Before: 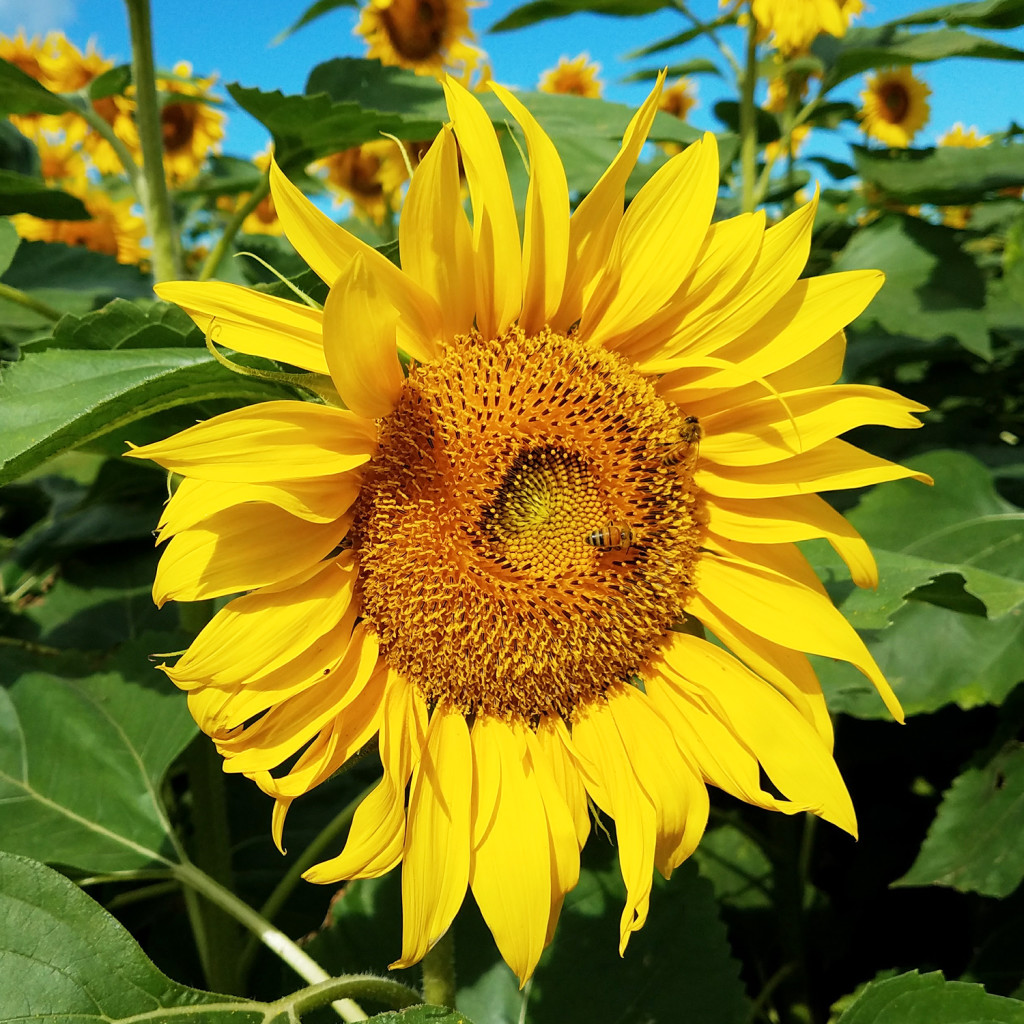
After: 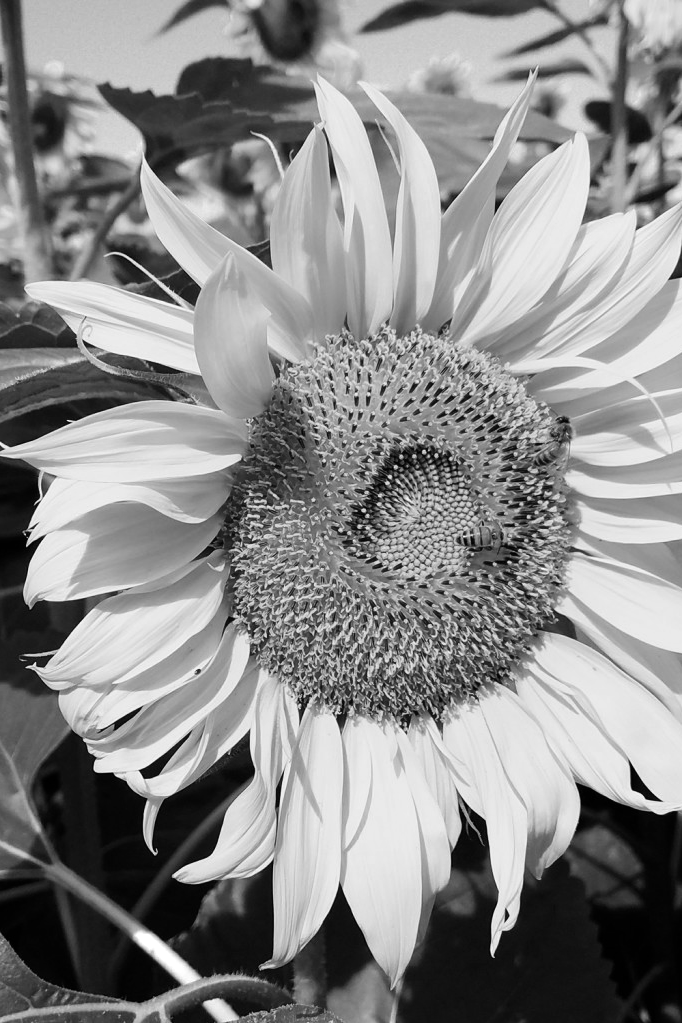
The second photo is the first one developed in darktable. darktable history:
tone equalizer: -8 EV -0.417 EV, -7 EV -0.389 EV, -6 EV -0.333 EV, -5 EV -0.222 EV, -3 EV 0.222 EV, -2 EV 0.333 EV, -1 EV 0.389 EV, +0 EV 0.417 EV, edges refinement/feathering 500, mask exposure compensation -1.25 EV, preserve details no
crop and rotate: left 12.673%, right 20.66%
color calibration: output gray [0.267, 0.423, 0.261, 0], illuminant same as pipeline (D50), adaptation none (bypass)
